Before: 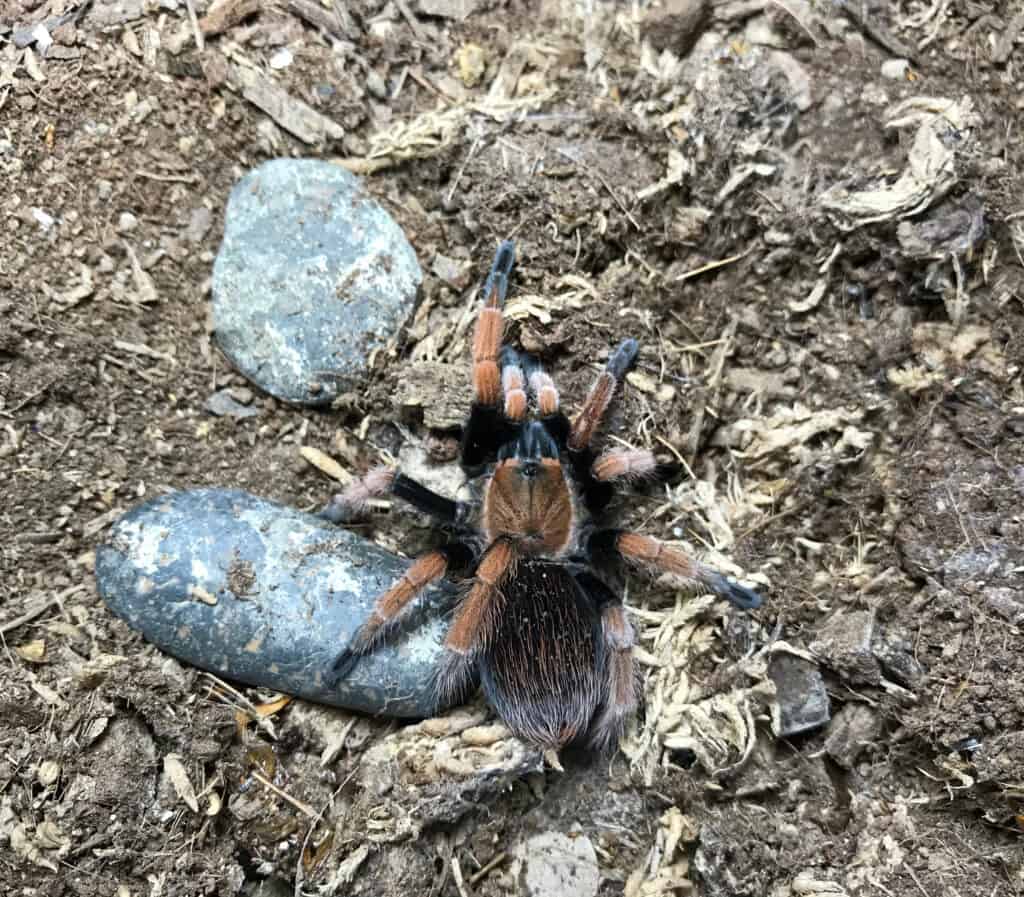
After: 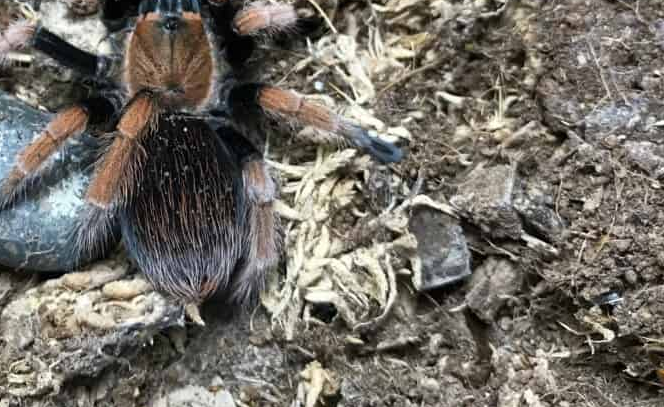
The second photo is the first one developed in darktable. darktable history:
crop and rotate: left 35.127%, top 49.773%, bottom 4.83%
